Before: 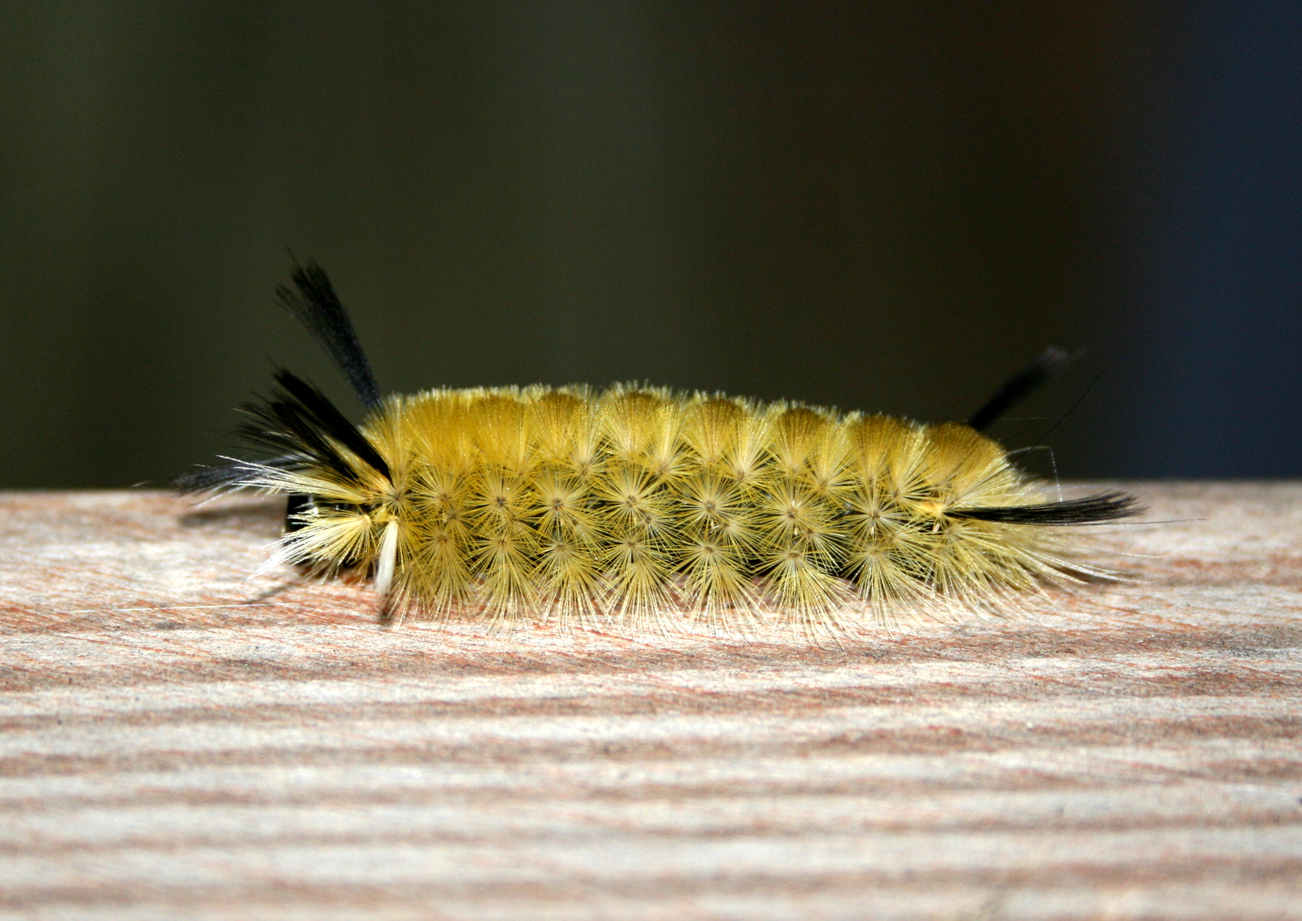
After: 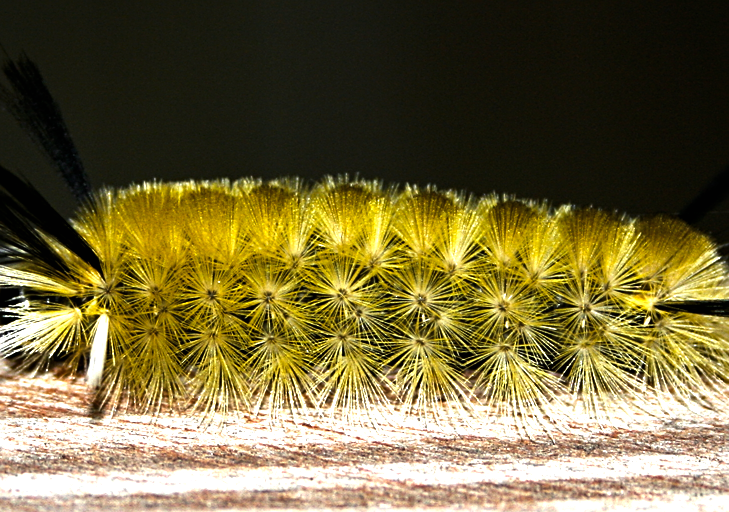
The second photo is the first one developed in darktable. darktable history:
levels: levels [0, 0.618, 1]
haze removal: compatibility mode true, adaptive false
exposure: black level correction 0, exposure 0.7 EV, compensate highlight preservation false
contrast brightness saturation: contrast -0.075, brightness -0.032, saturation -0.105
sharpen: on, module defaults
color balance rgb: perceptual saturation grading › global saturation 29.476%
crop and rotate: left 22.21%, top 22.526%, right 21.77%, bottom 21.836%
